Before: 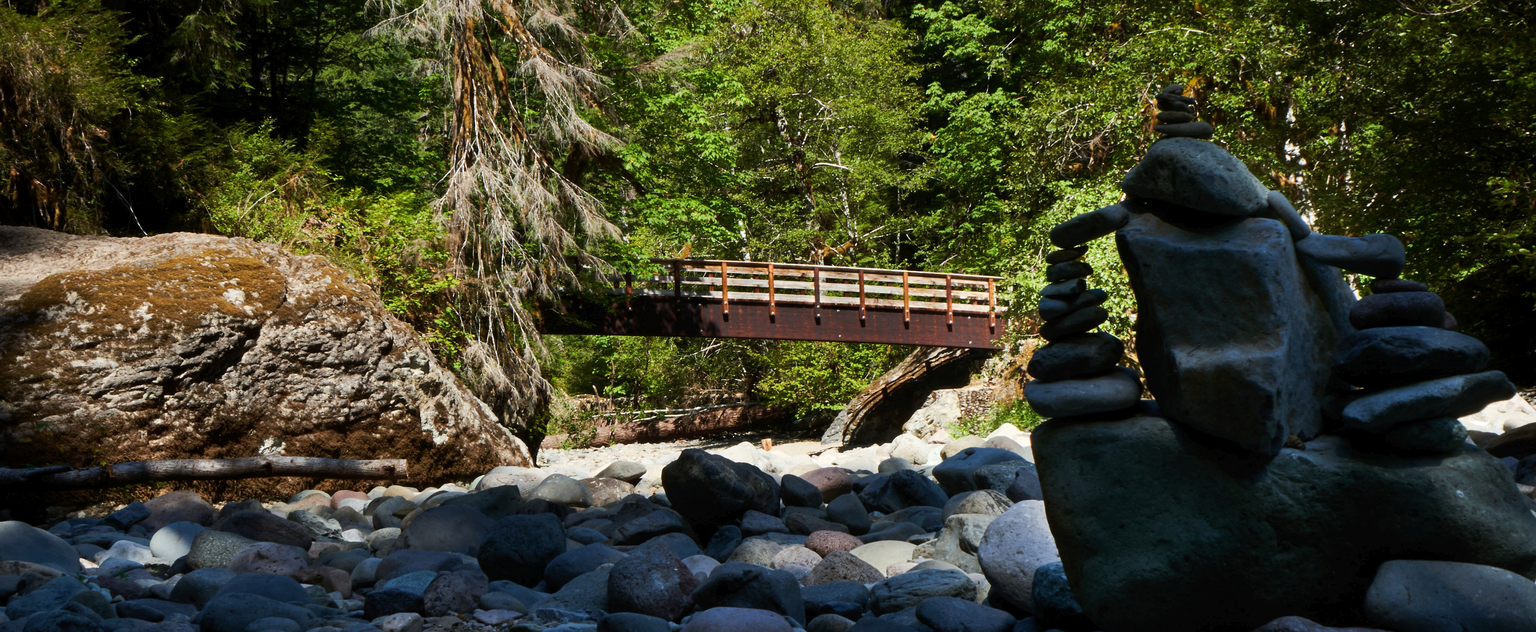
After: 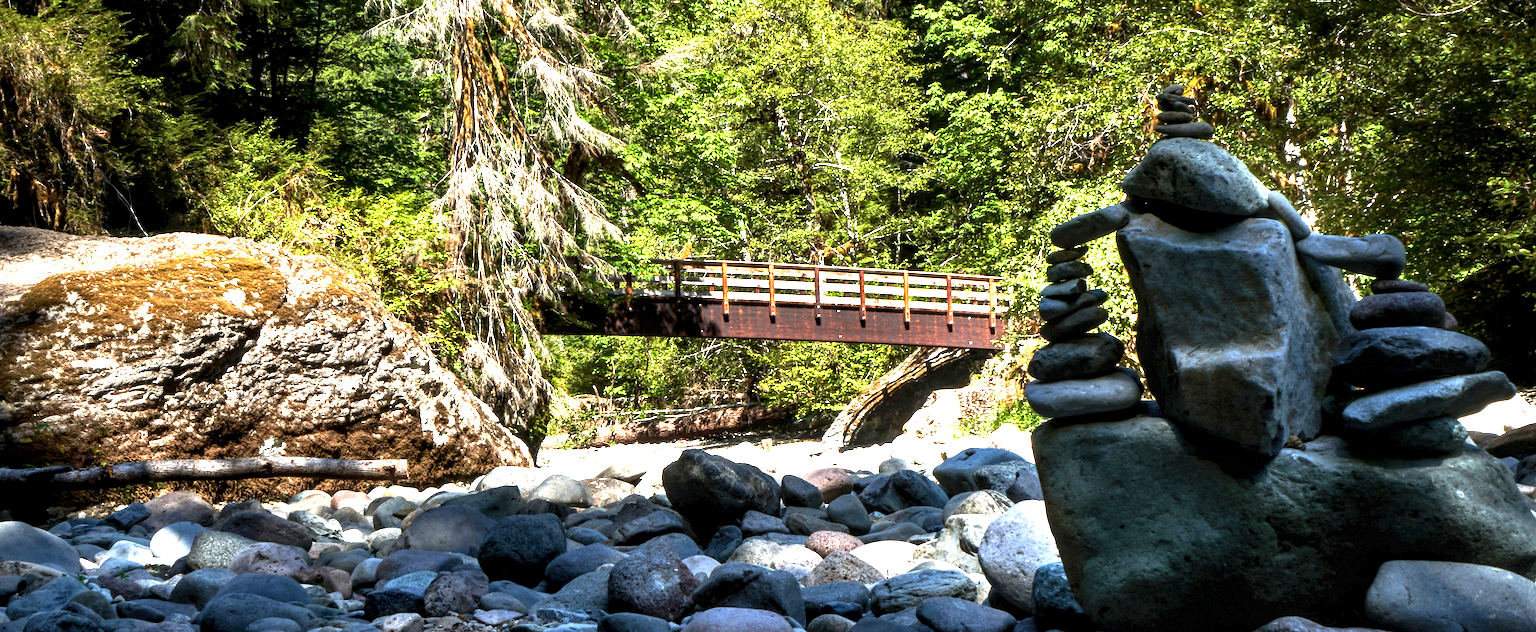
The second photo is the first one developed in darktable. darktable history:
local contrast: highlights 60%, shadows 62%, detail 160%
exposure: black level correction 0, exposure 1.52 EV, compensate highlight preservation false
